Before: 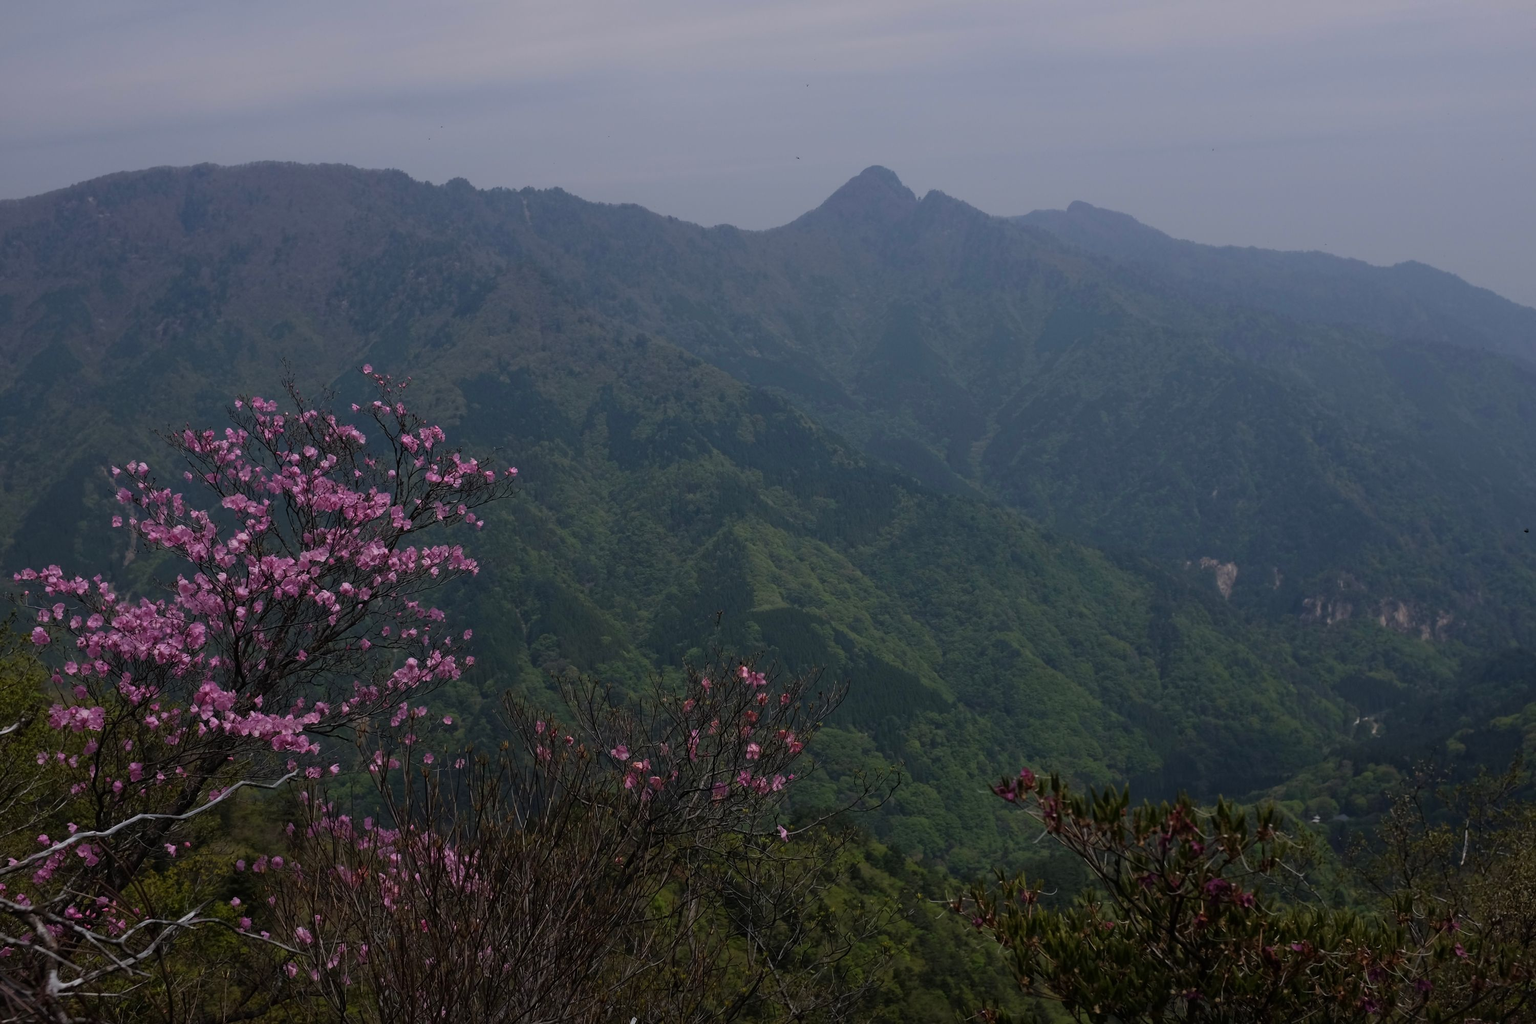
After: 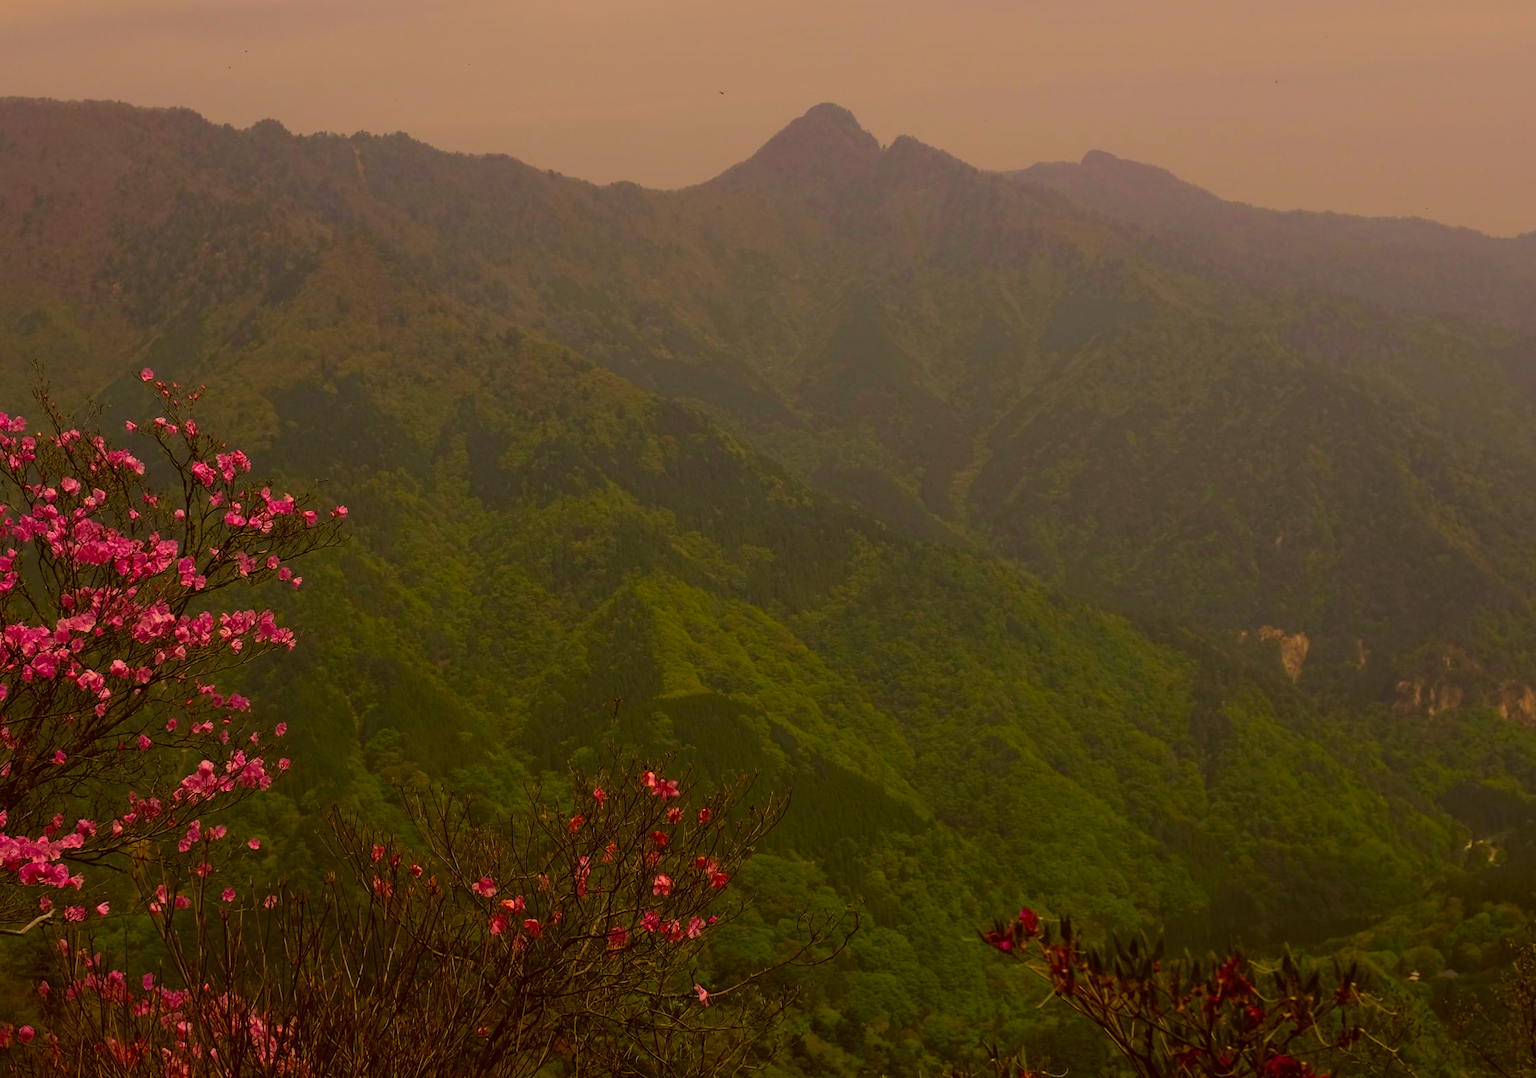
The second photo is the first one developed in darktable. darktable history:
crop: left 16.768%, top 8.653%, right 8.362%, bottom 12.485%
color correction: highlights a* 10.44, highlights b* 30.04, shadows a* 2.73, shadows b* 17.51, saturation 1.72
